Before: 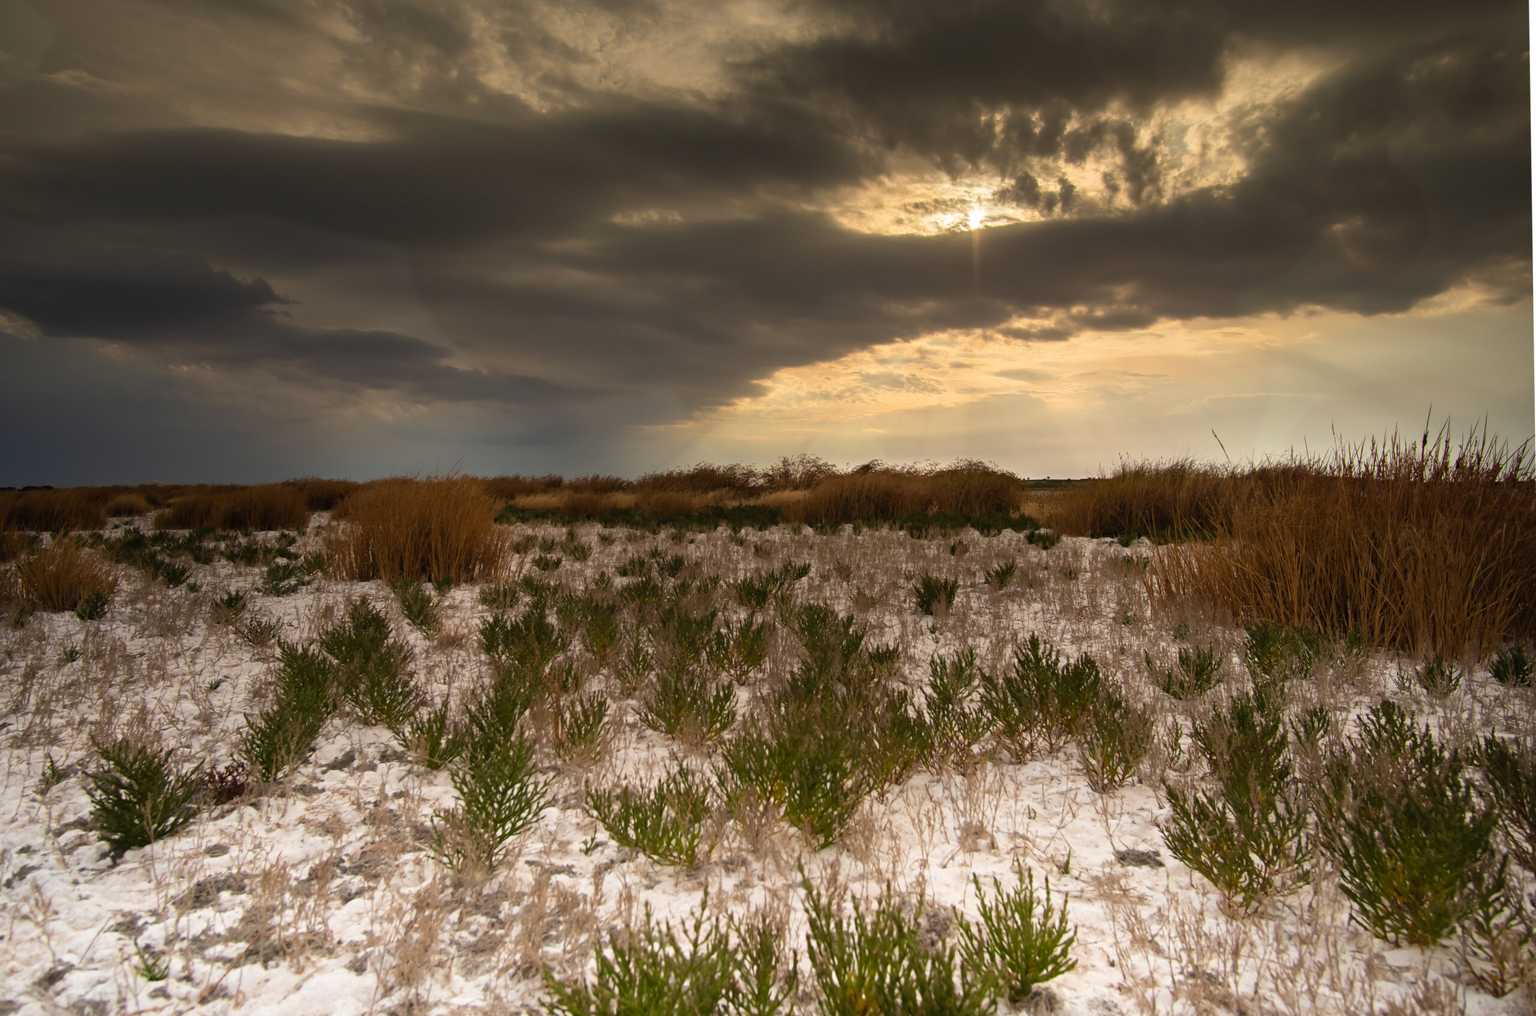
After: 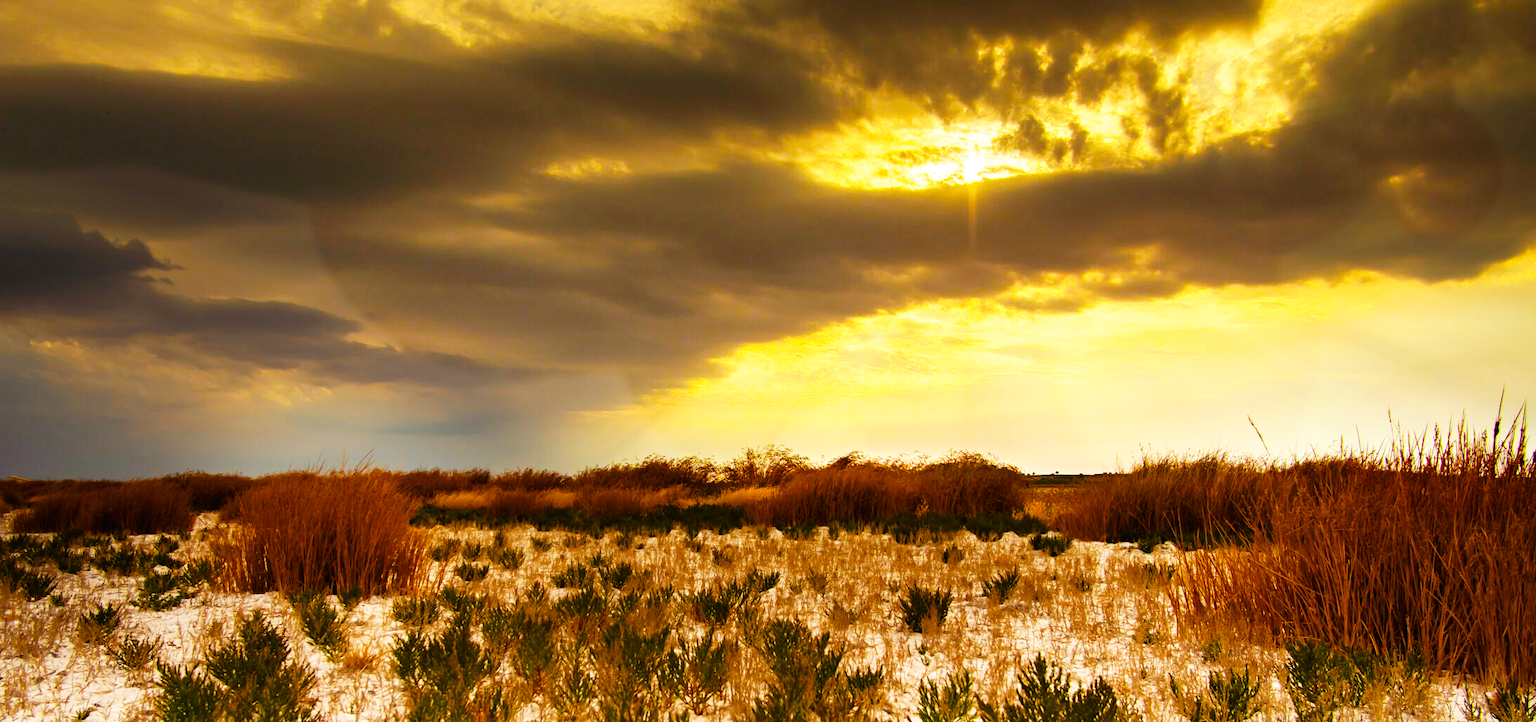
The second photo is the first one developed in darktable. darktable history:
color balance rgb: power › chroma 0.685%, power › hue 60°, linear chroma grading › shadows 9.336%, linear chroma grading › highlights 9.9%, linear chroma grading › global chroma 15.269%, linear chroma grading › mid-tones 14.943%, perceptual saturation grading › global saturation 24.882%
base curve: curves: ch0 [(0, 0) (0.007, 0.004) (0.027, 0.03) (0.046, 0.07) (0.207, 0.54) (0.442, 0.872) (0.673, 0.972) (1, 1)], preserve colors none
crop and rotate: left 9.337%, top 7.232%, right 5.011%, bottom 31.826%
